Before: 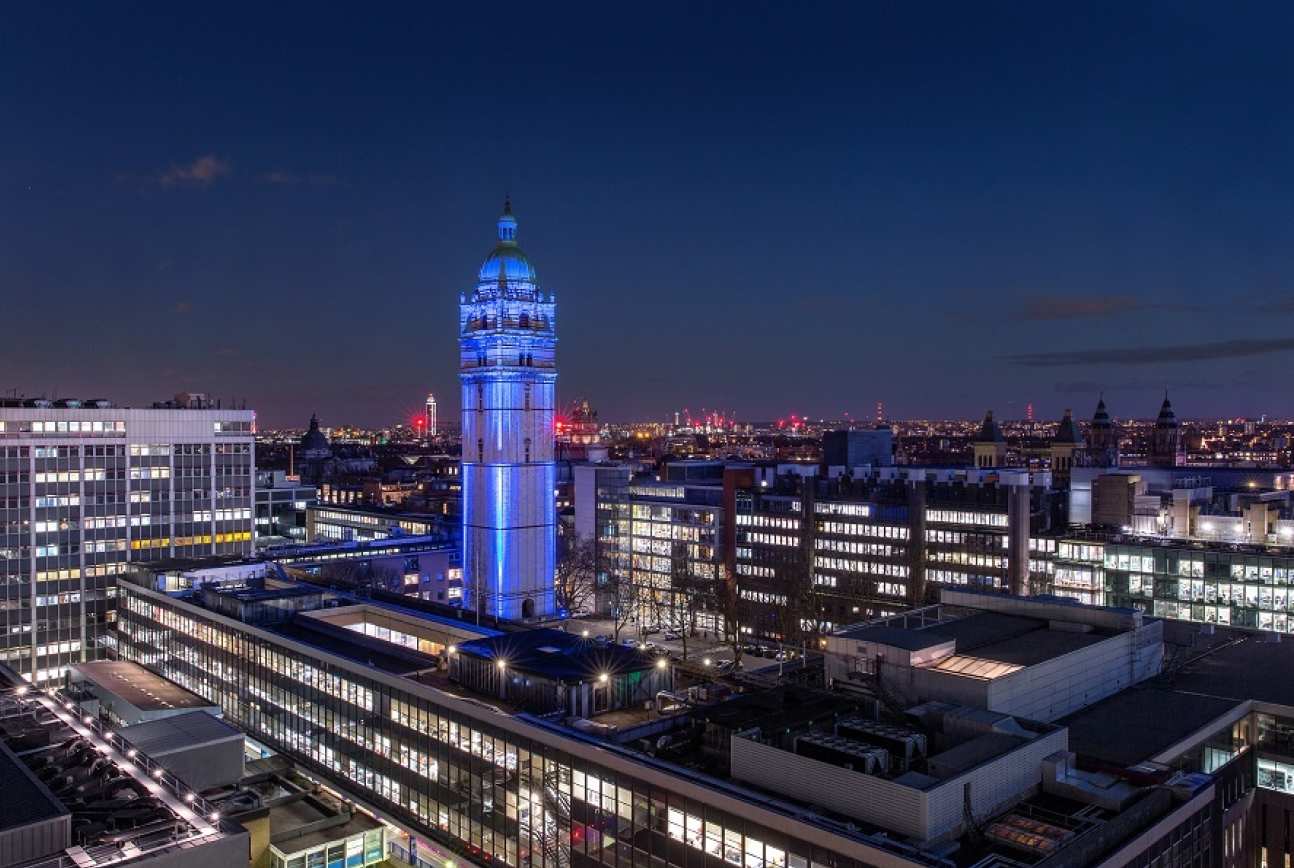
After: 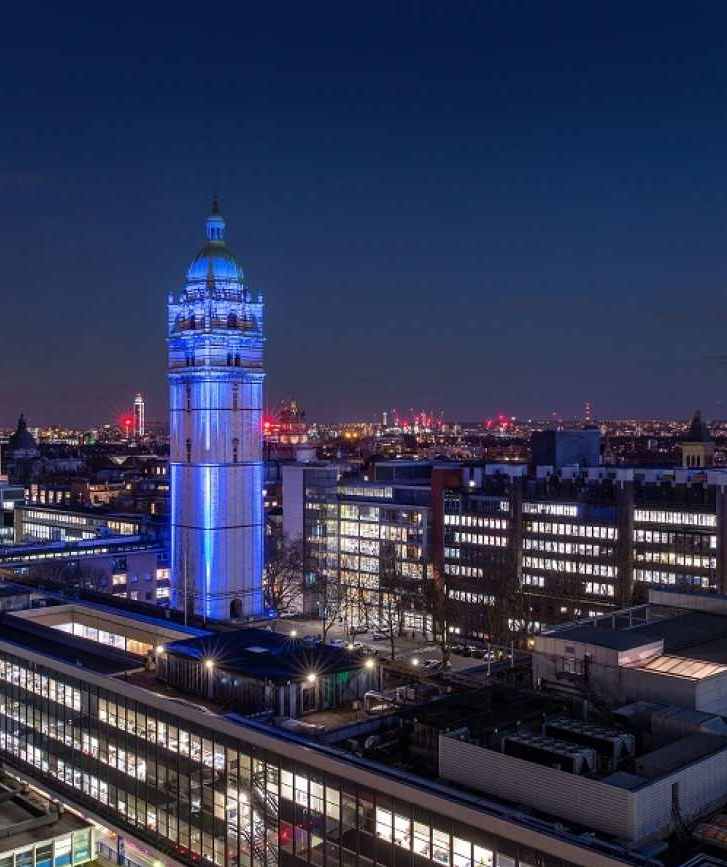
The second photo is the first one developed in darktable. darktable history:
crop and rotate: left 22.643%, right 21.167%
